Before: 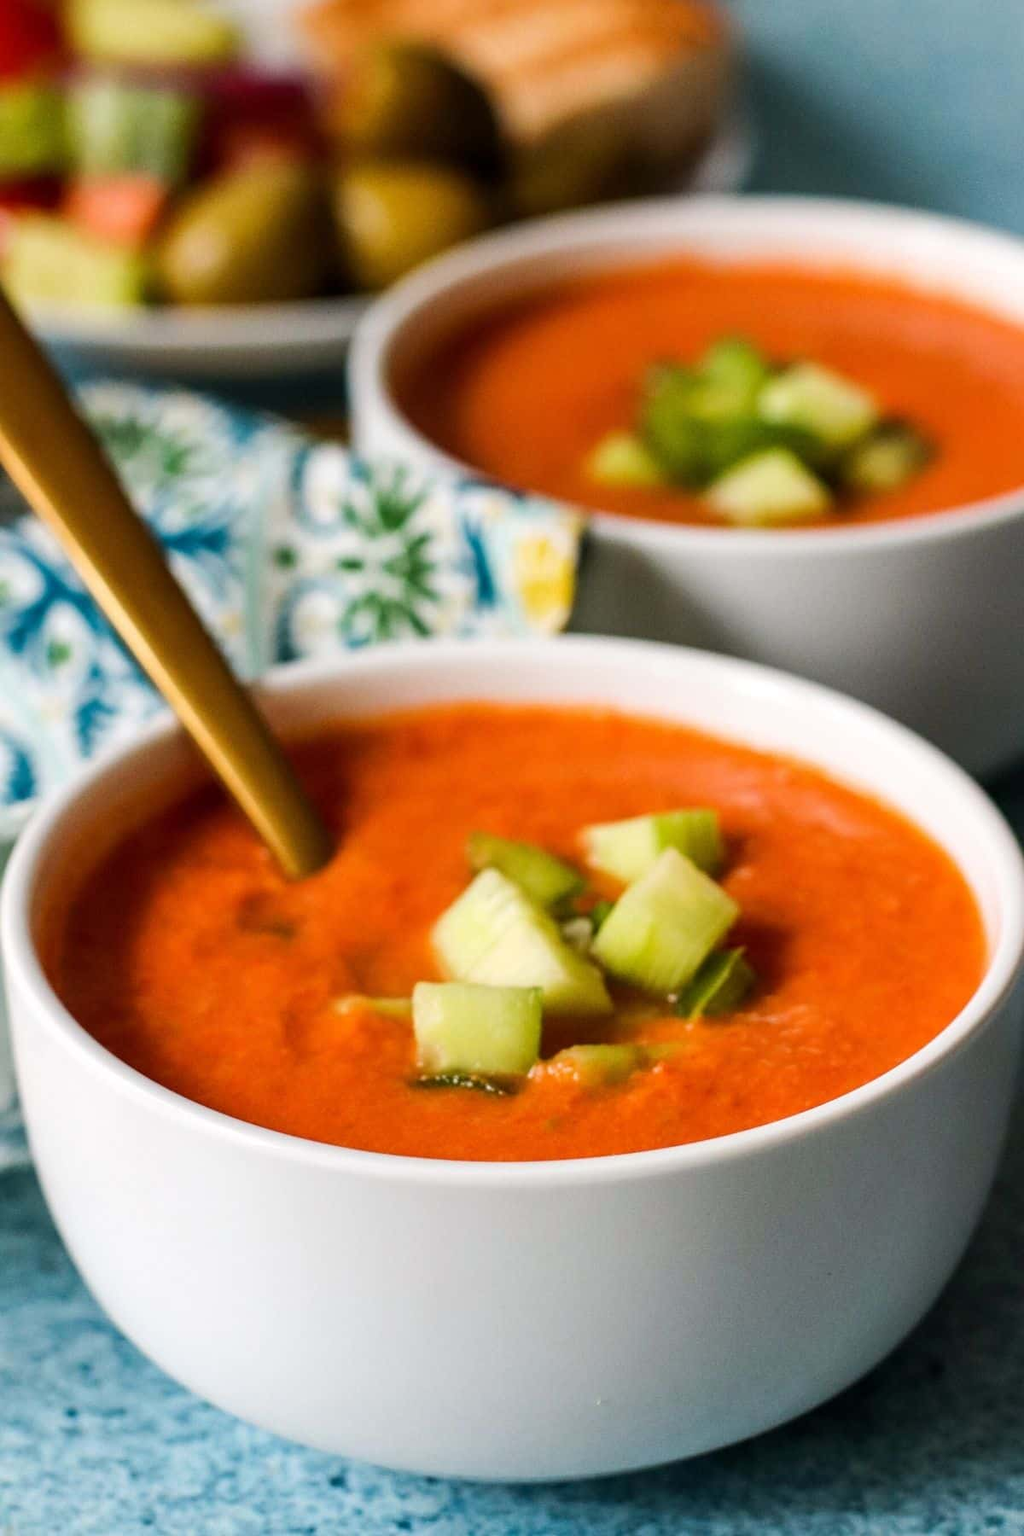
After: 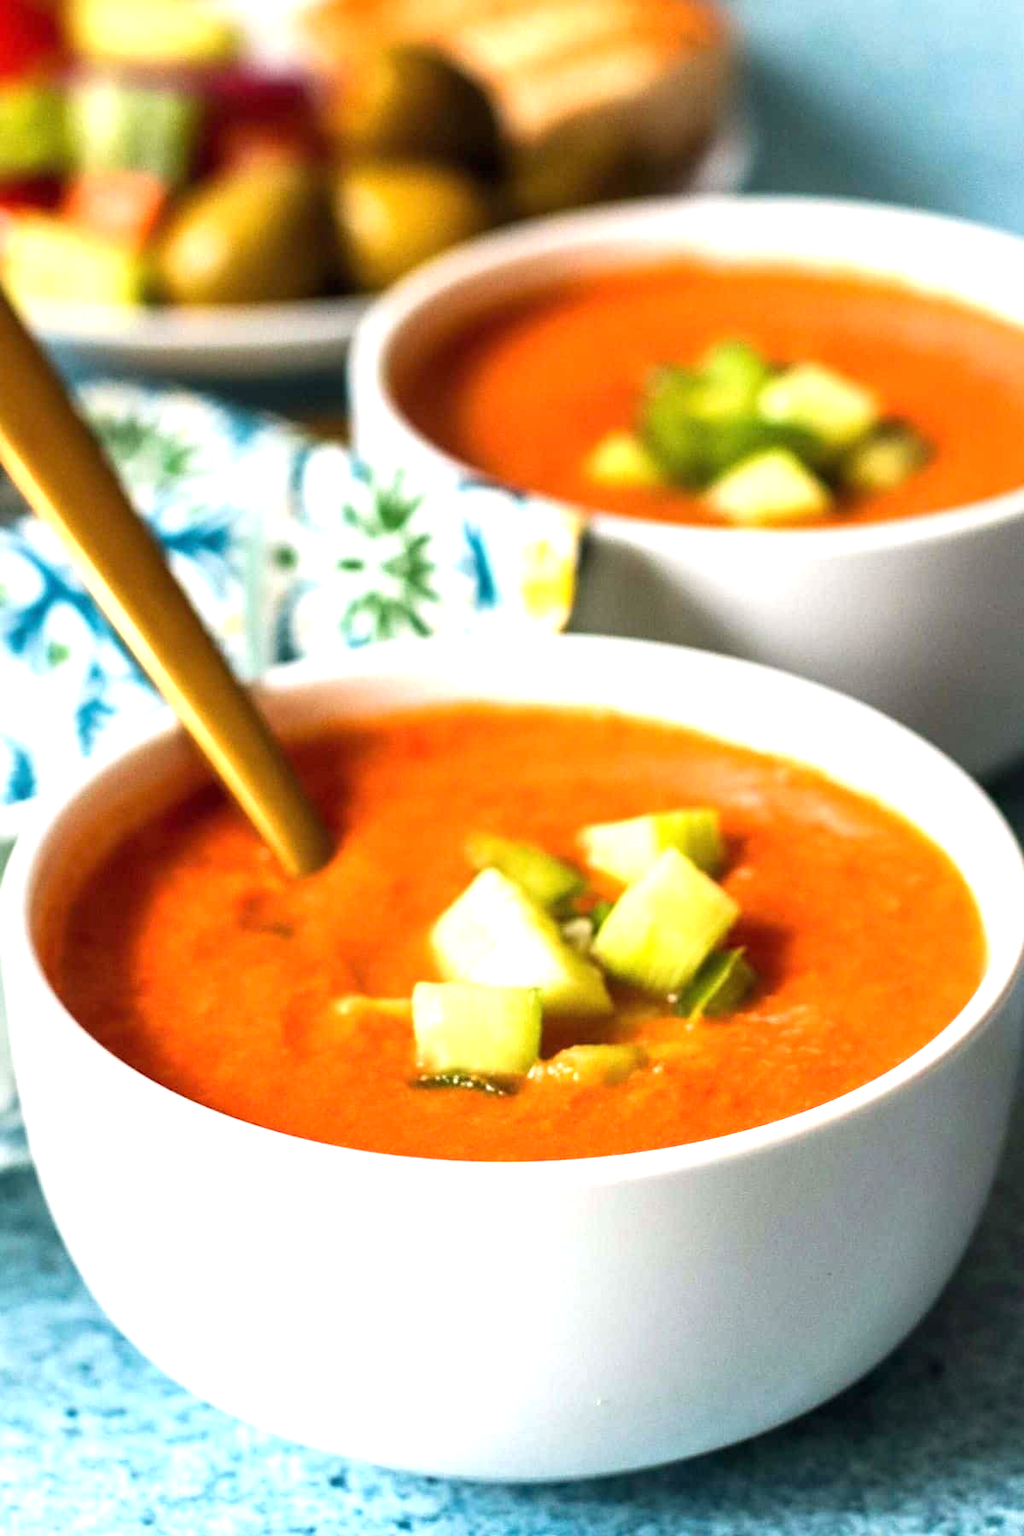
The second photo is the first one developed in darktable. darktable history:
exposure: black level correction 0, exposure 1.099 EV, compensate exposure bias true, compensate highlight preservation false
